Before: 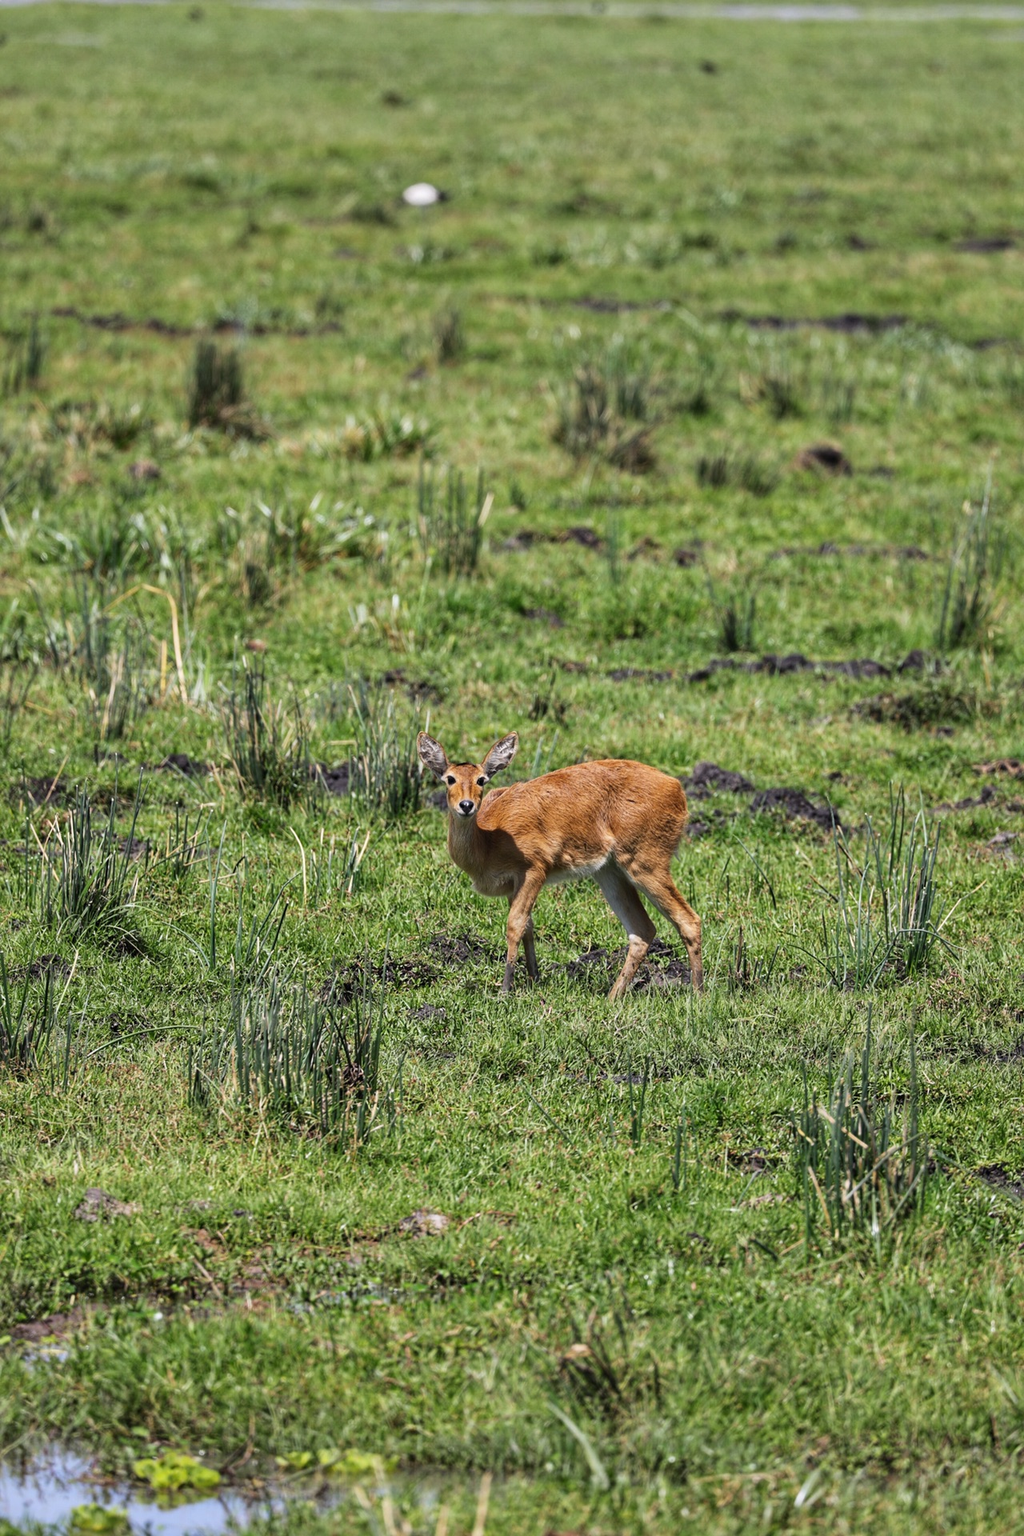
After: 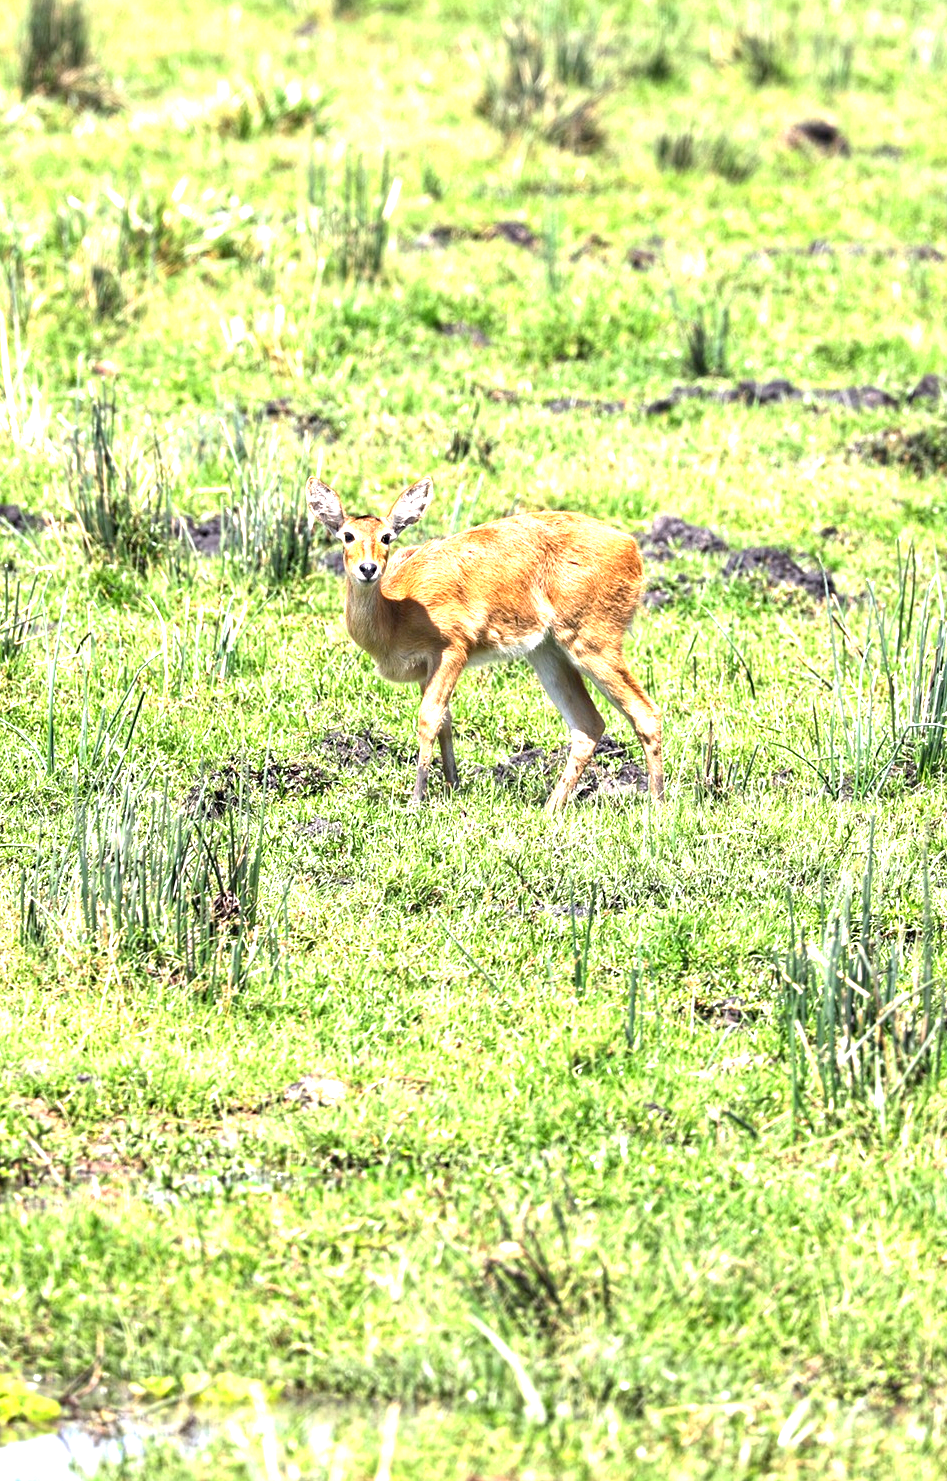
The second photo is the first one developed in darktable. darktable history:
crop: left 16.871%, top 22.857%, right 9.116%
exposure: black level correction 0.001, exposure 2 EV, compensate highlight preservation false
